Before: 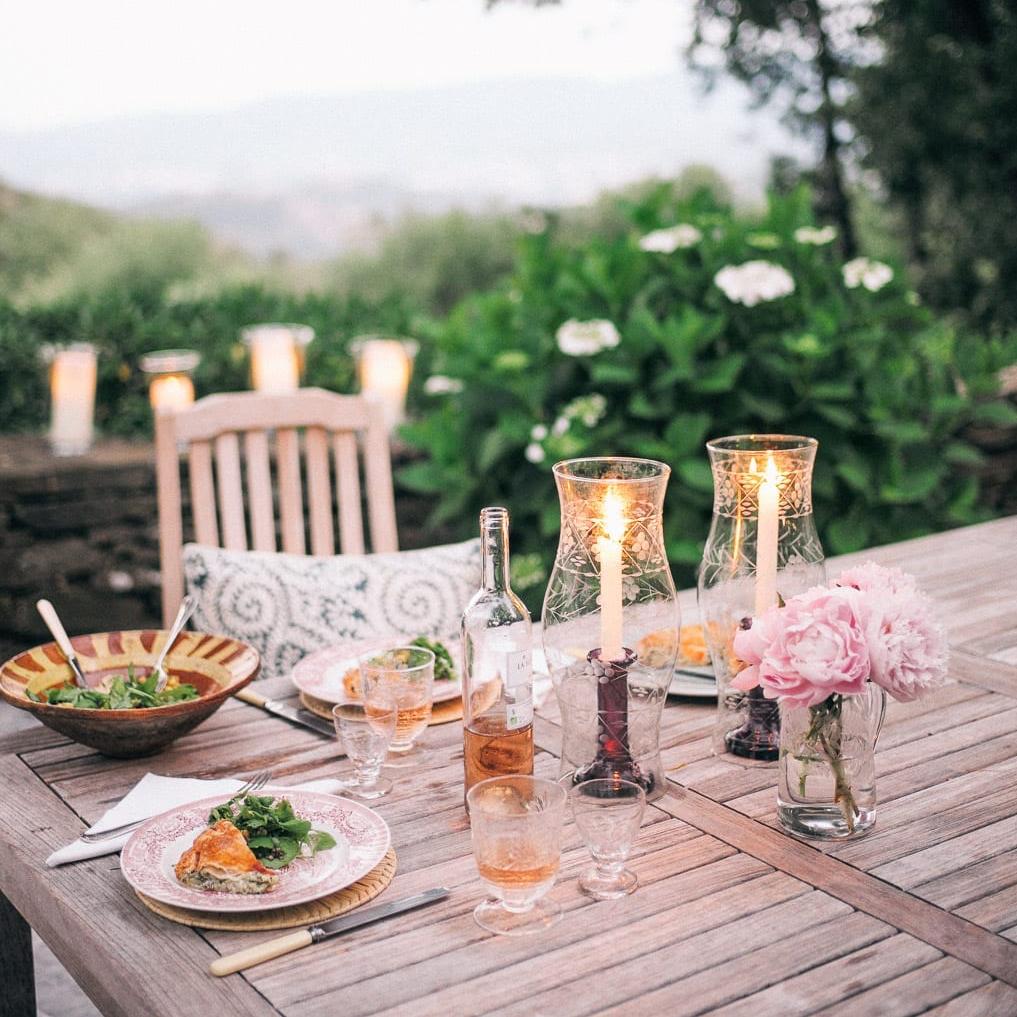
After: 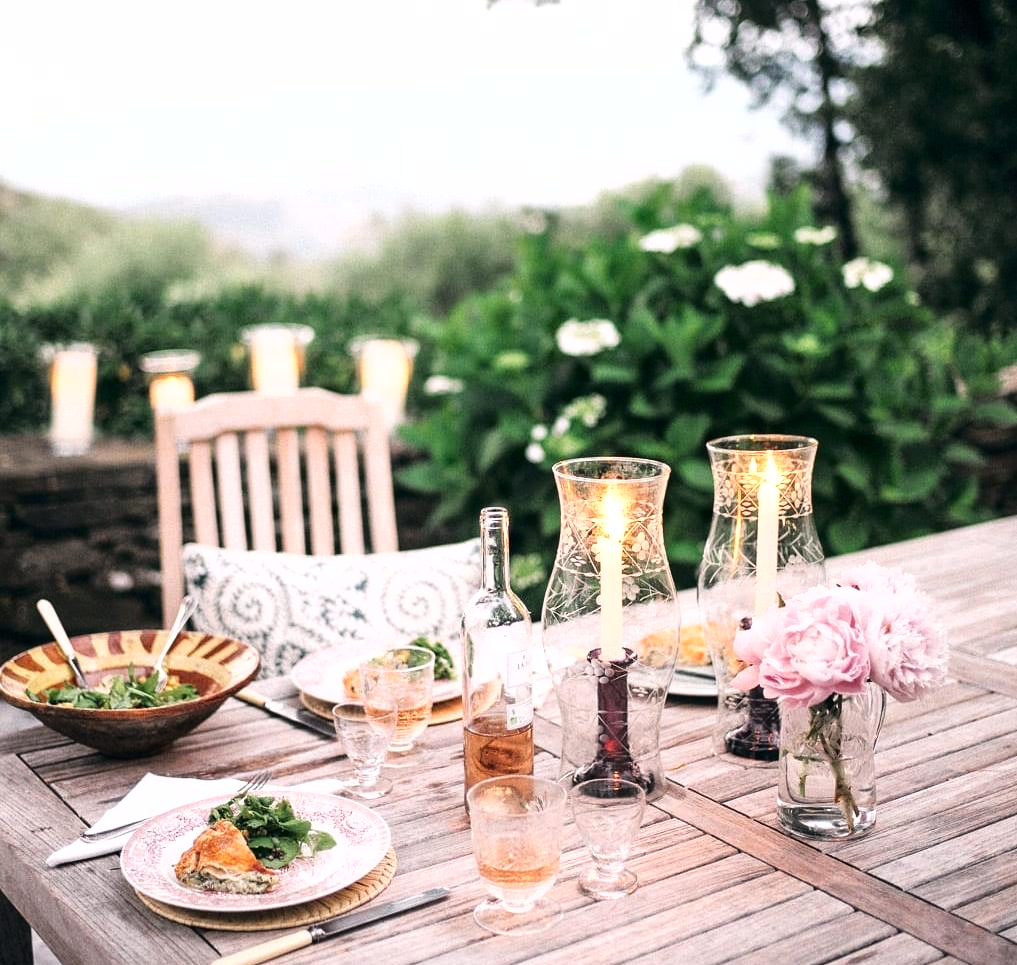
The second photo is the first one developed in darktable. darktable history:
tone curve: curves: ch0 [(0, 0) (0.003, 0.002) (0.011, 0.006) (0.025, 0.014) (0.044, 0.025) (0.069, 0.039) (0.1, 0.056) (0.136, 0.082) (0.177, 0.116) (0.224, 0.163) (0.277, 0.233) (0.335, 0.311) (0.399, 0.396) (0.468, 0.488) (0.543, 0.588) (0.623, 0.695) (0.709, 0.809) (0.801, 0.912) (0.898, 0.997) (1, 1)], color space Lab, independent channels, preserve colors none
crop and rotate: top 0.011%, bottom 5.065%
